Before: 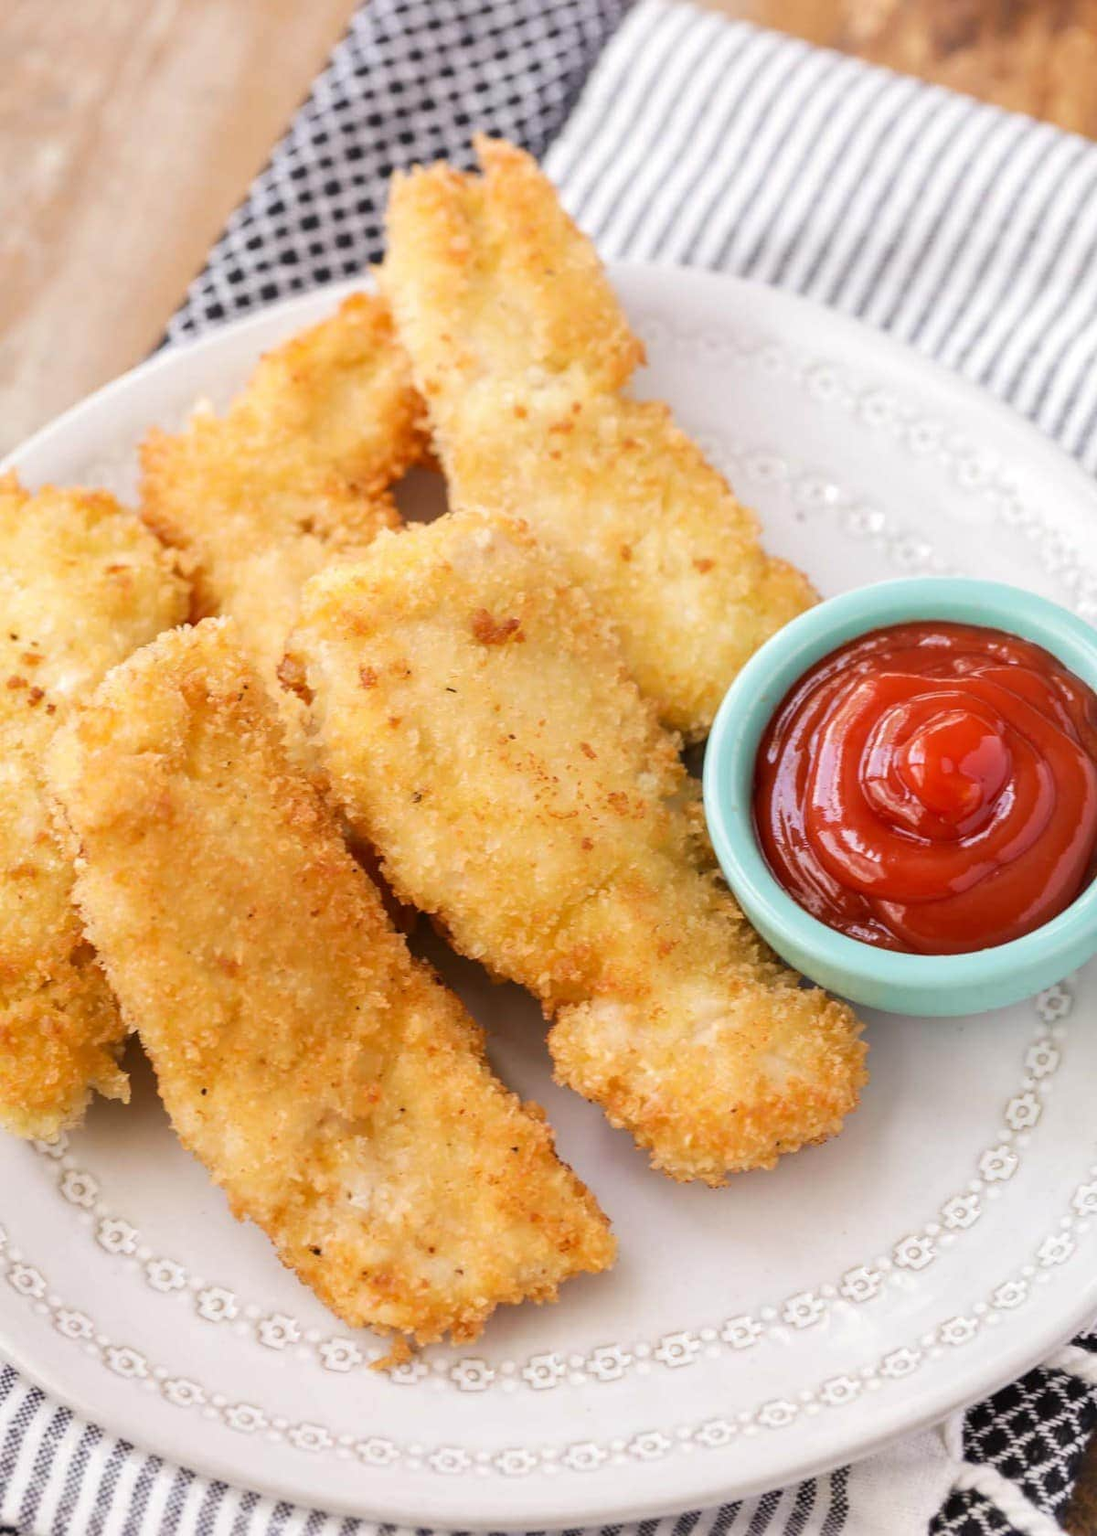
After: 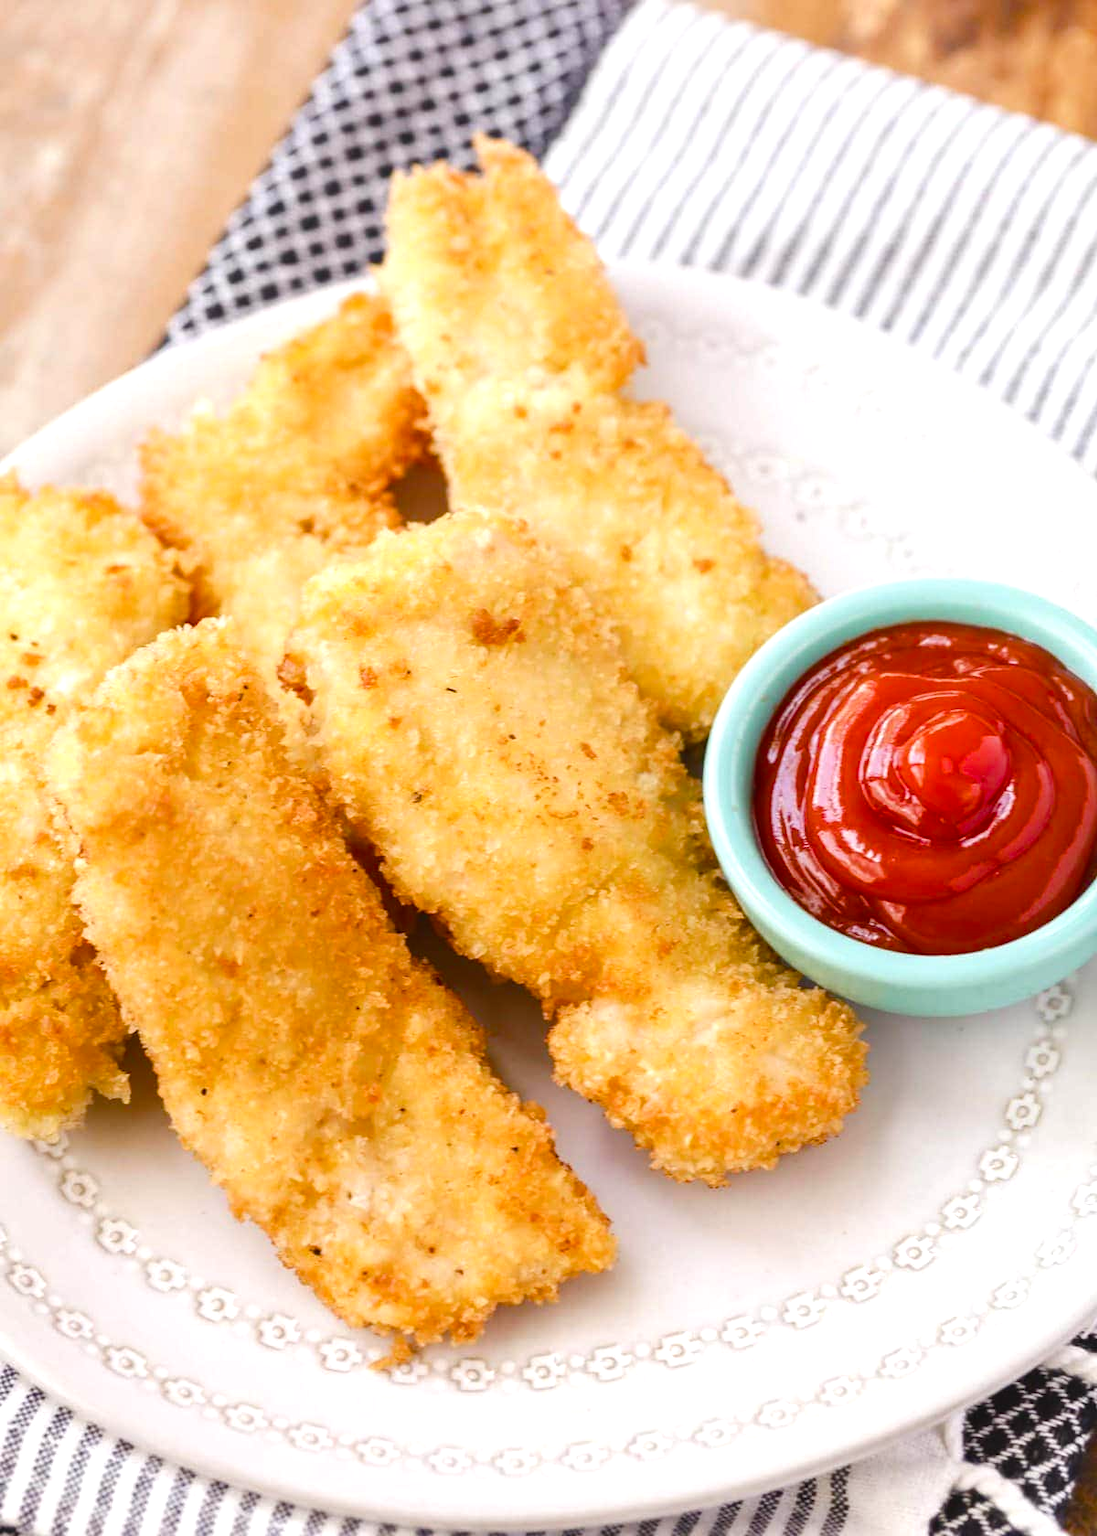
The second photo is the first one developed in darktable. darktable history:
color balance rgb: global offset › luminance 0.471%, global offset › hue 61.51°, perceptual saturation grading › global saturation 20%, perceptual saturation grading › highlights -25.592%, perceptual saturation grading › shadows 49.397%, perceptual brilliance grading › highlights 9.634%, perceptual brilliance grading › mid-tones 4.971%
levels: mode automatic, white 90.72%
